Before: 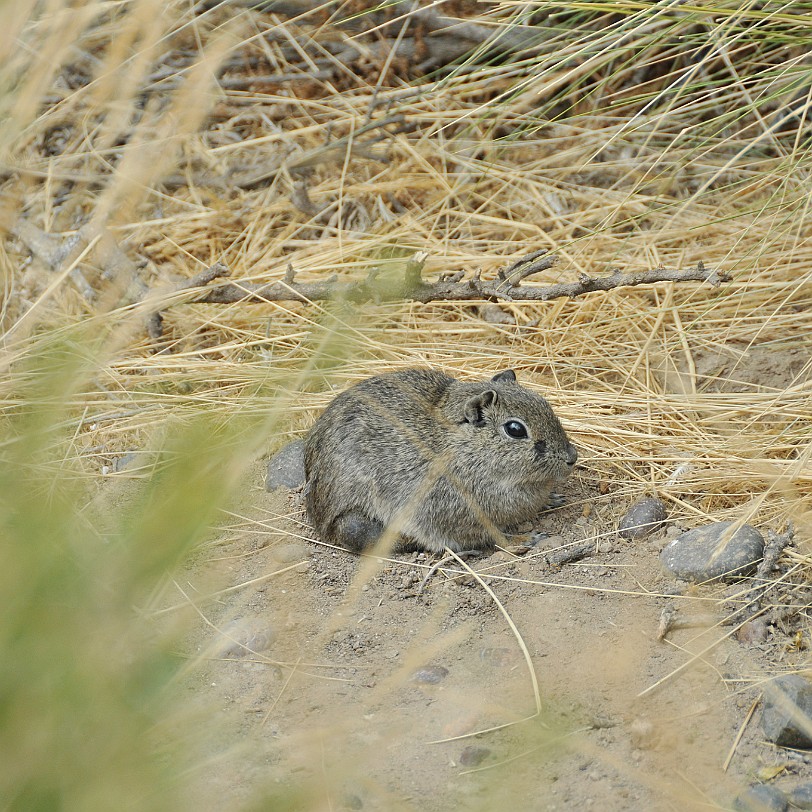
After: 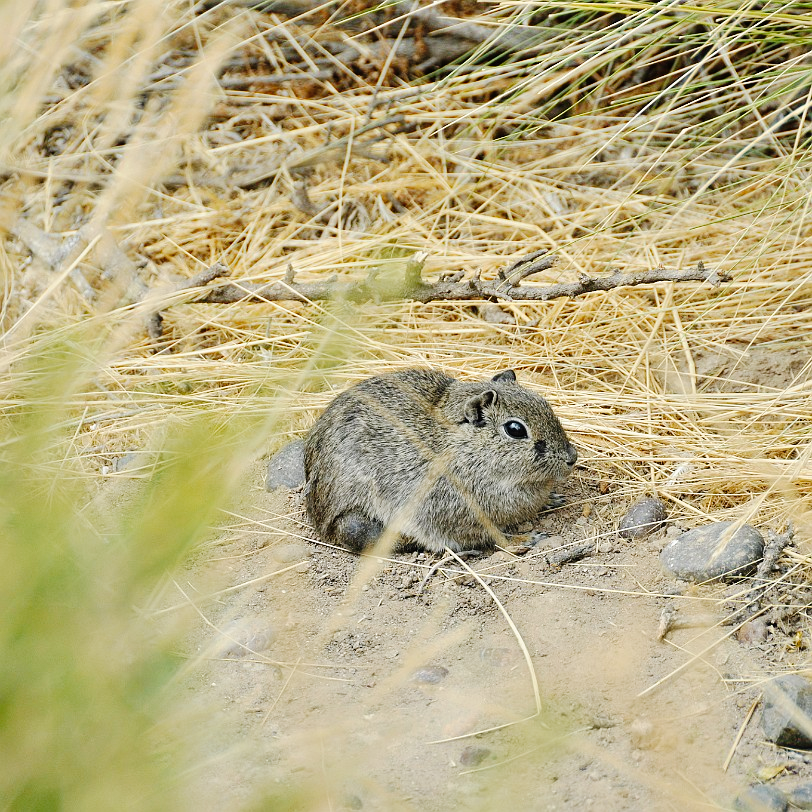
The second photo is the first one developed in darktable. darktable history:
tone curve: curves: ch0 [(0, 0) (0.003, 0.003) (0.011, 0.005) (0.025, 0.008) (0.044, 0.012) (0.069, 0.02) (0.1, 0.031) (0.136, 0.047) (0.177, 0.088) (0.224, 0.141) (0.277, 0.222) (0.335, 0.32) (0.399, 0.422) (0.468, 0.523) (0.543, 0.623) (0.623, 0.716) (0.709, 0.796) (0.801, 0.88) (0.898, 0.958) (1, 1)], preserve colors none
